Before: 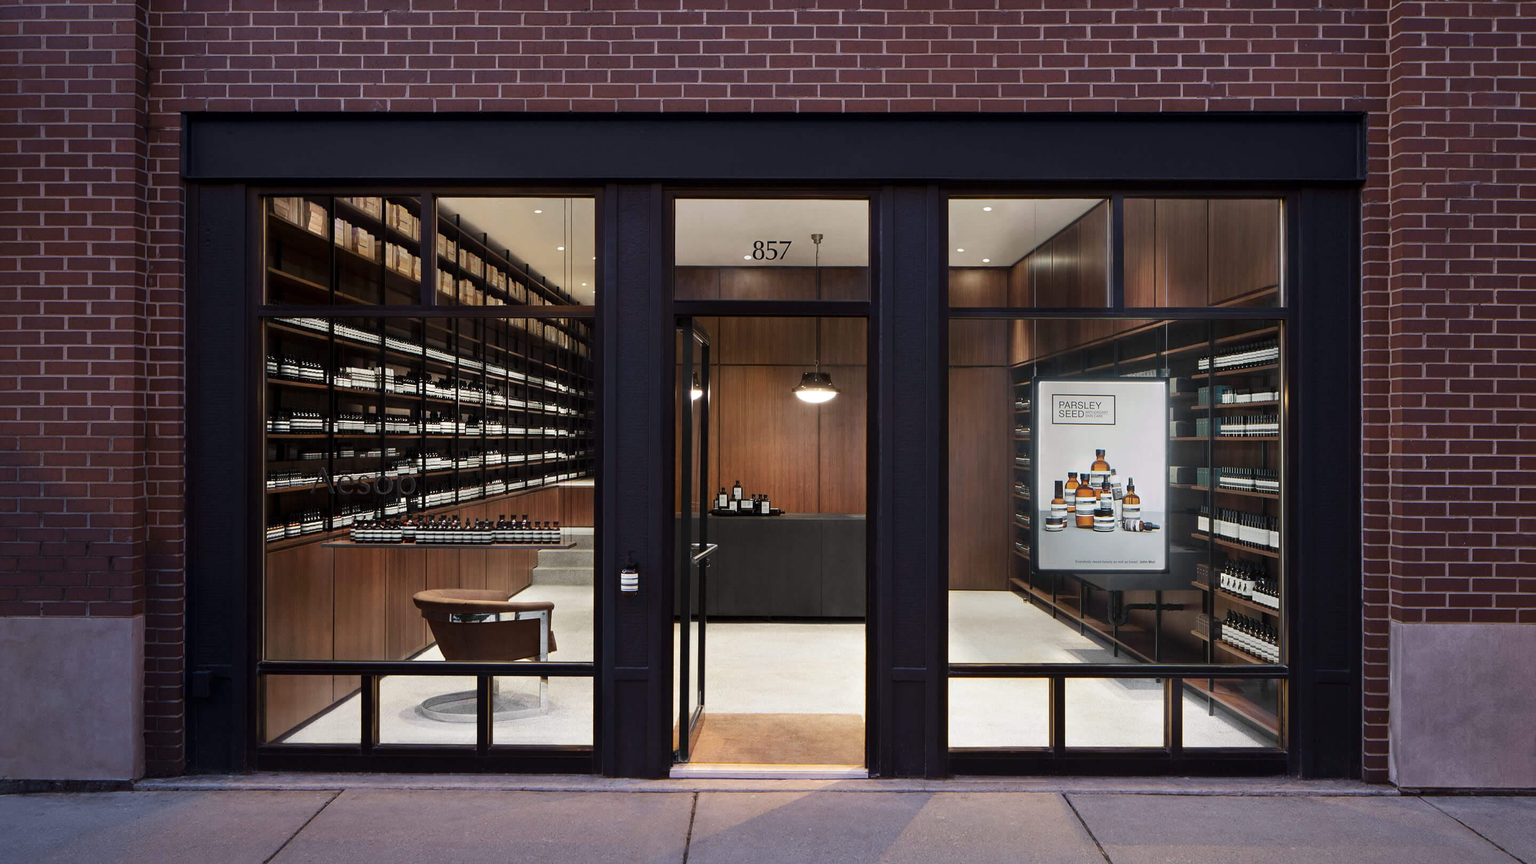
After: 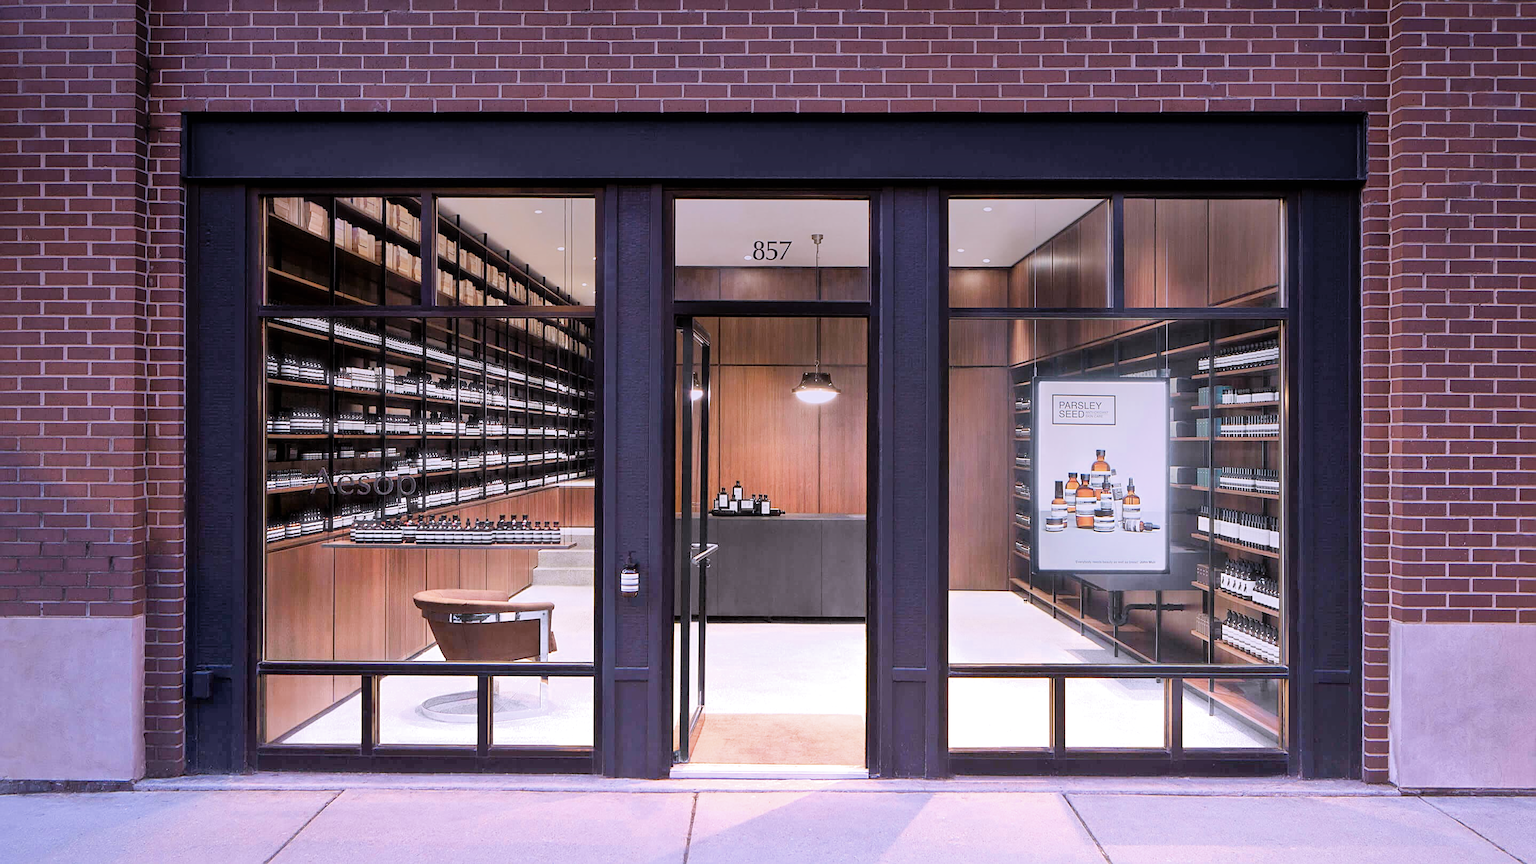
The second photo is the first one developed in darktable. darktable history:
sharpen: on, module defaults
white balance: red 1.042, blue 1.17
filmic rgb: black relative exposure -7.65 EV, white relative exposure 4.56 EV, hardness 3.61
color balance rgb: shadows lift › luminance -10%, highlights gain › luminance 10%, saturation formula JzAzBz (2021)
shadows and highlights: on, module defaults
rotate and perspective: crop left 0, crop top 0
haze removal: strength -0.05
graduated density: density -3.9 EV
